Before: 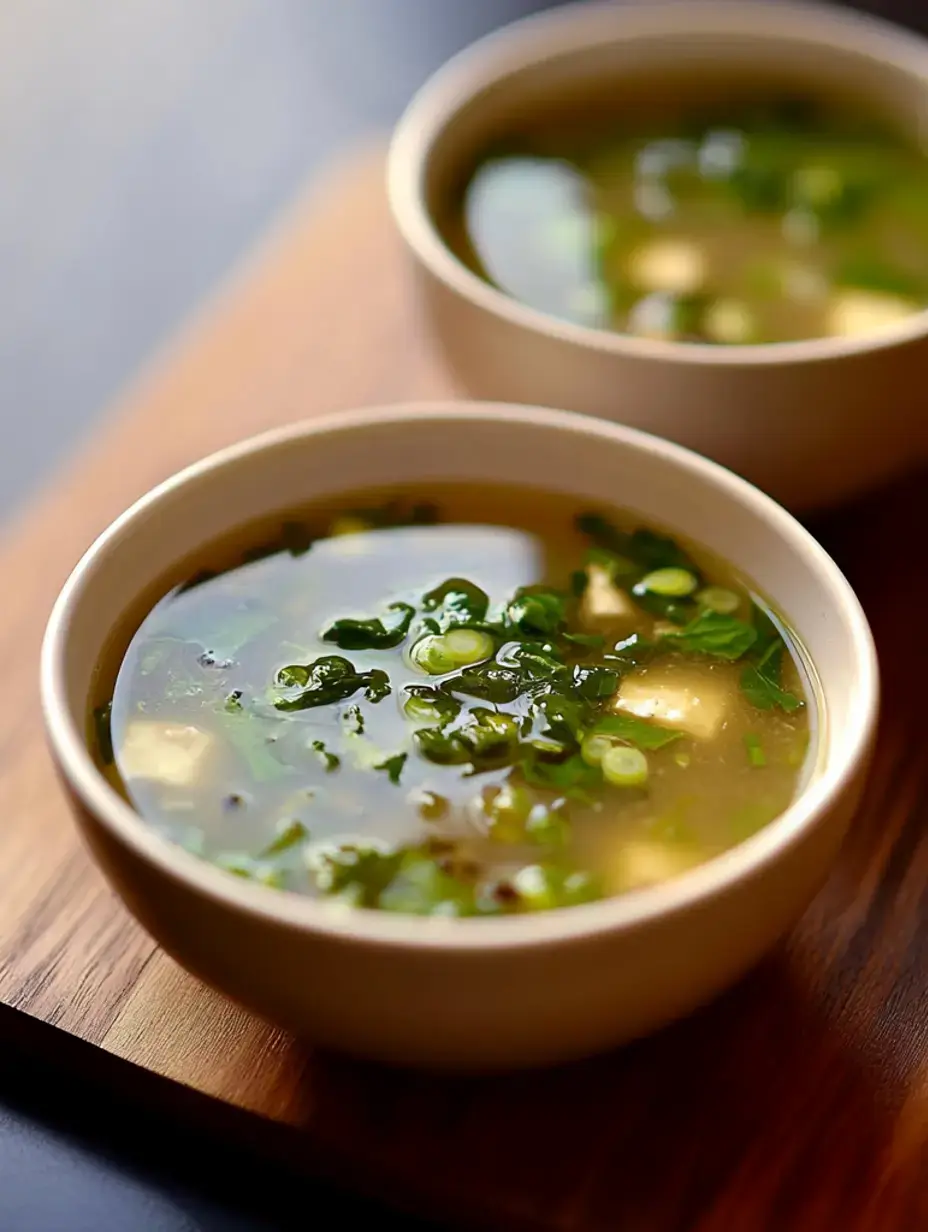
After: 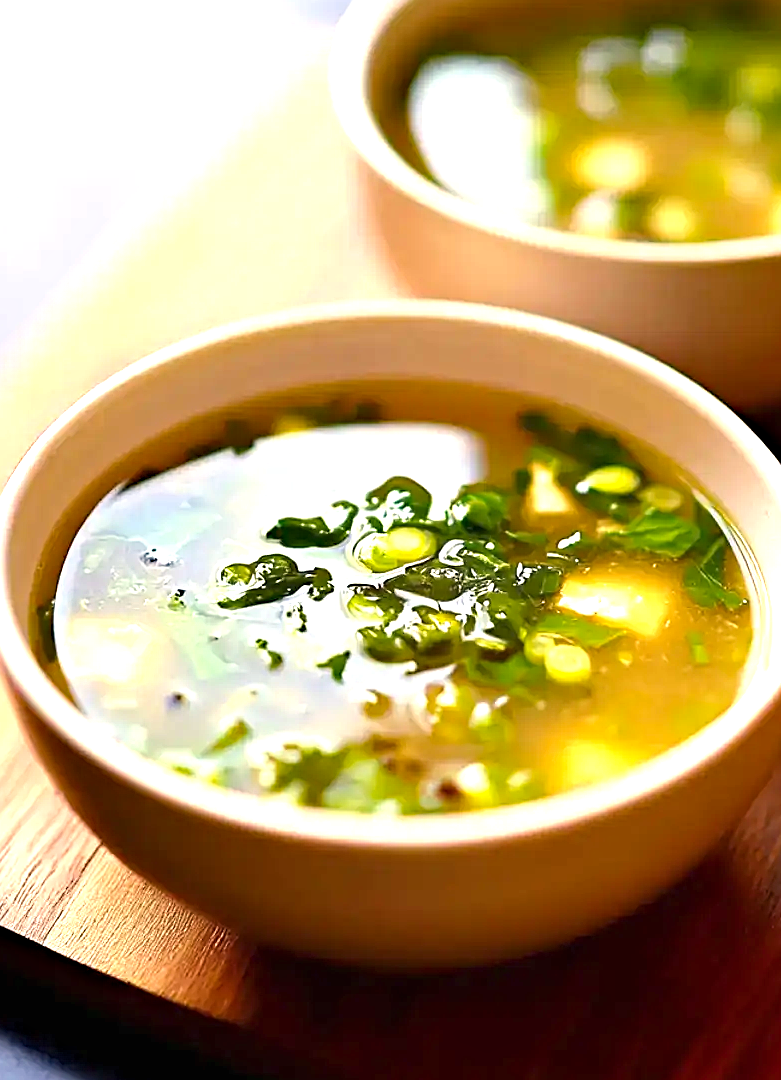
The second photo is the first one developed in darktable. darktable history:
crop: left 6.216%, top 8.29%, right 9.529%, bottom 4.041%
sharpen: on, module defaults
haze removal: strength 0.241, distance 0.254, compatibility mode true, adaptive false
color balance rgb: power › hue 62.04°, highlights gain › chroma 2.001%, highlights gain › hue 66.26°, linear chroma grading › global chroma -15.087%, perceptual saturation grading › global saturation 19.561%, global vibrance 9.282%
exposure: black level correction 0, exposure 1.386 EV, compensate highlight preservation false
